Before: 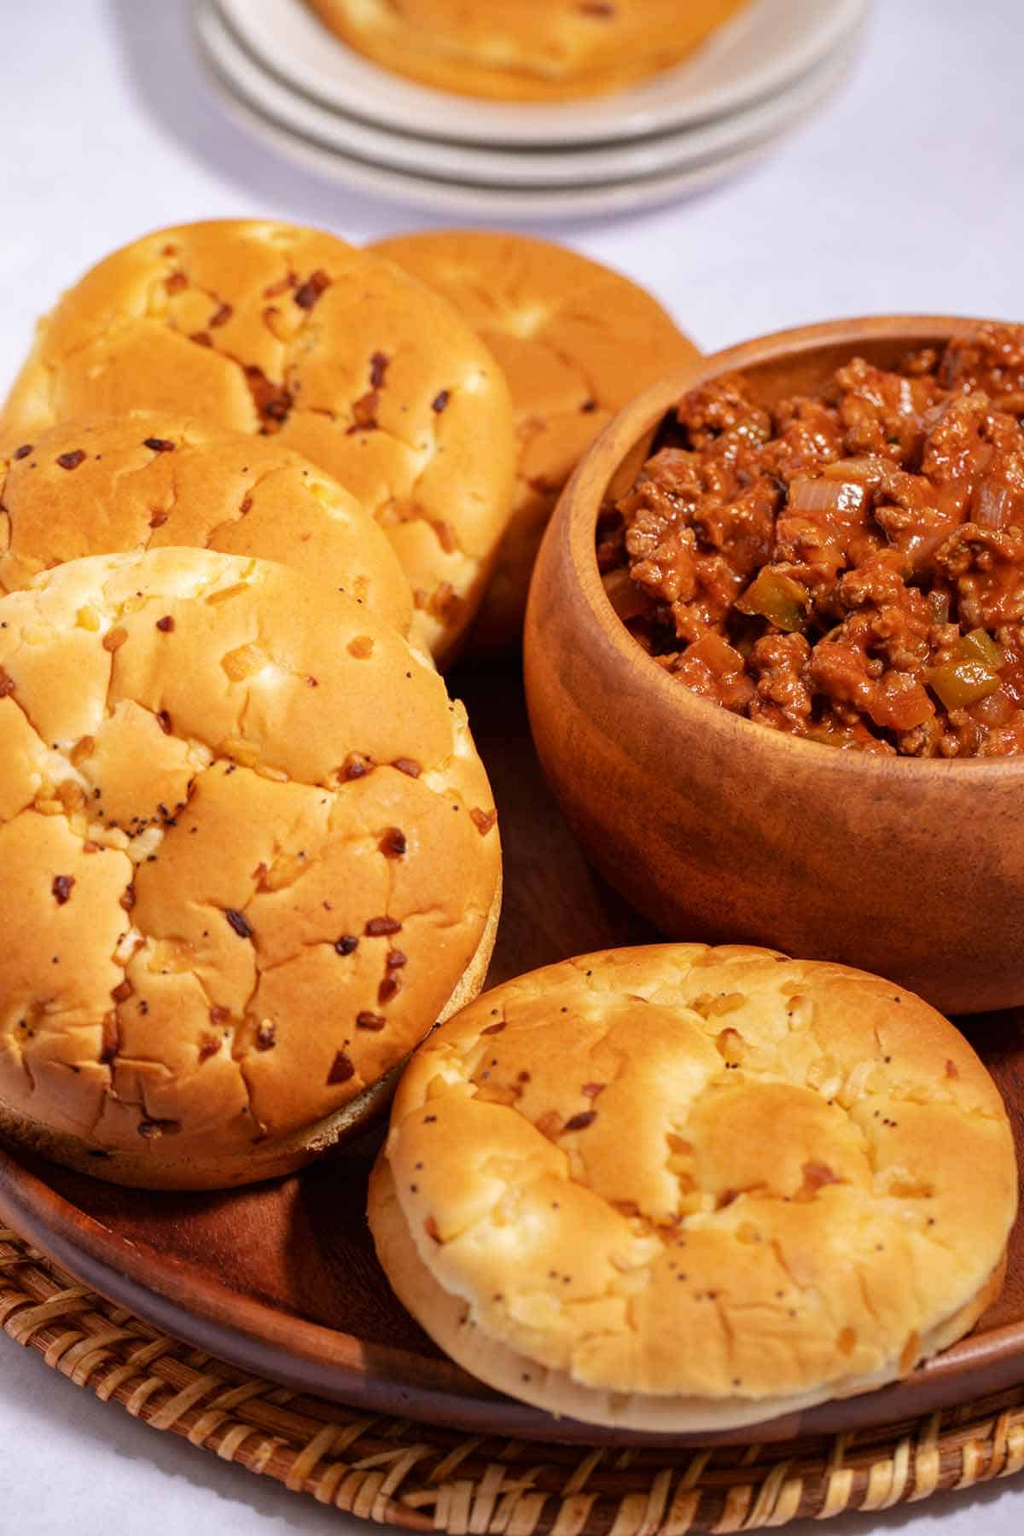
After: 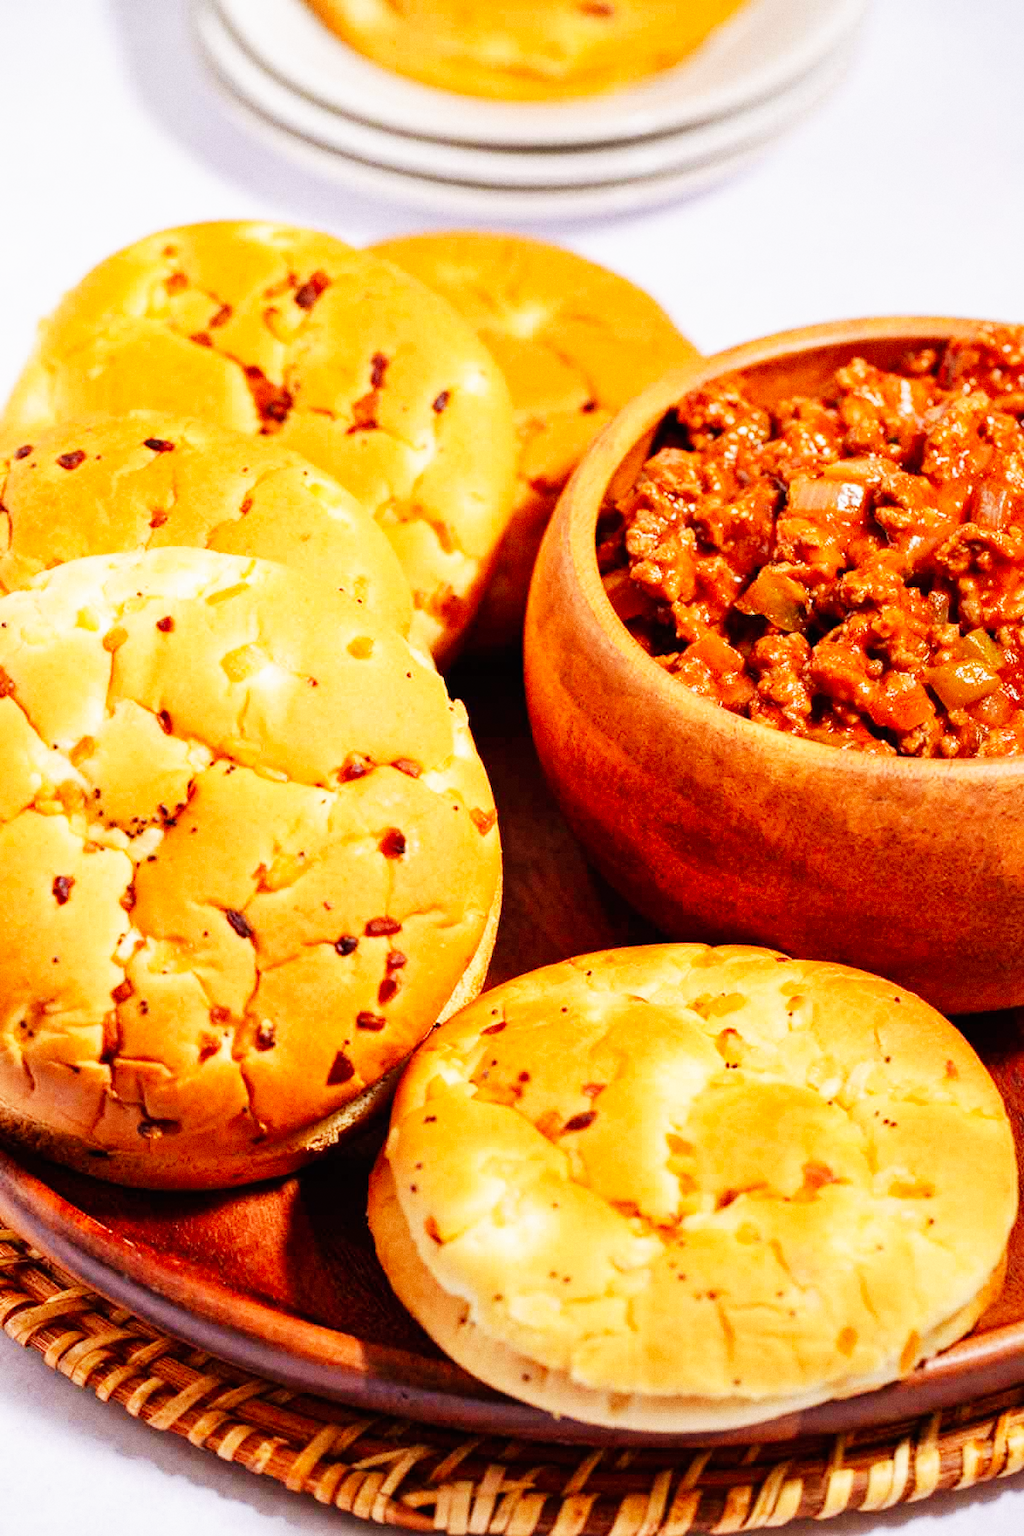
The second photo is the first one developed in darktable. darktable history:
grain: coarseness 3.21 ISO
tone equalizer: -8 EV 0.25 EV, -7 EV 0.417 EV, -6 EV 0.417 EV, -5 EV 0.25 EV, -3 EV -0.25 EV, -2 EV -0.417 EV, -1 EV -0.417 EV, +0 EV -0.25 EV, edges refinement/feathering 500, mask exposure compensation -1.57 EV, preserve details guided filter
base curve: curves: ch0 [(0, 0) (0.007, 0.004) (0.027, 0.03) (0.046, 0.07) (0.207, 0.54) (0.442, 0.872) (0.673, 0.972) (1, 1)], preserve colors none
